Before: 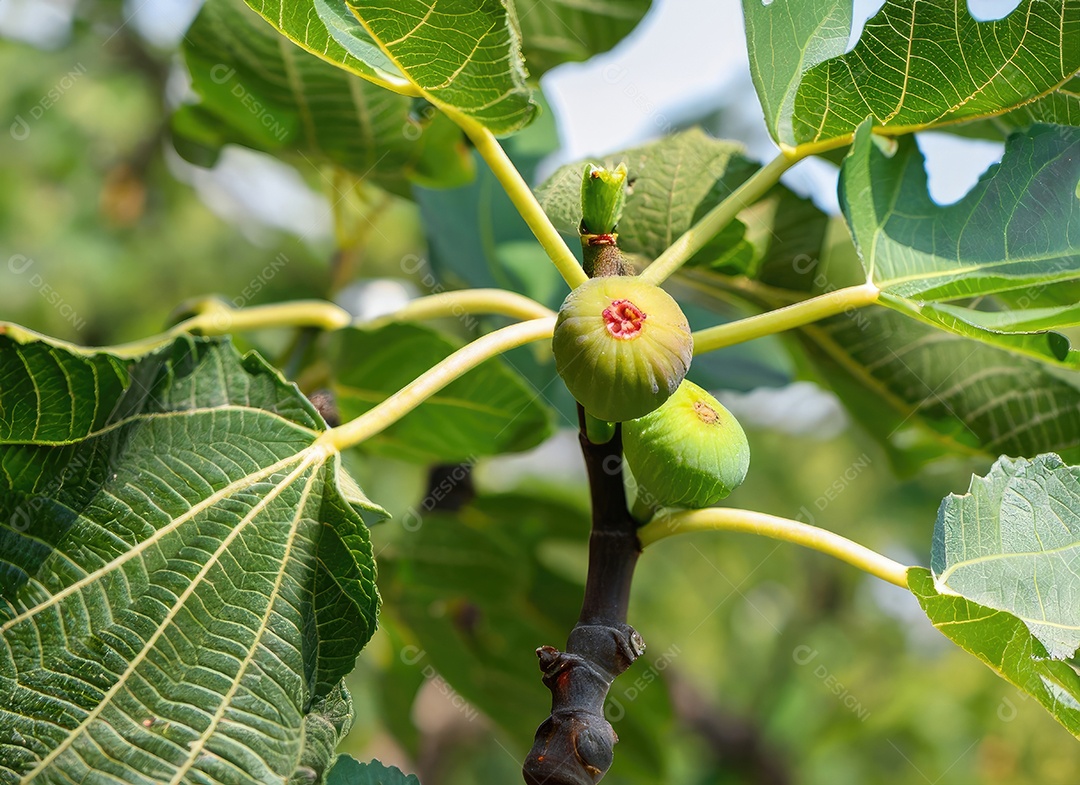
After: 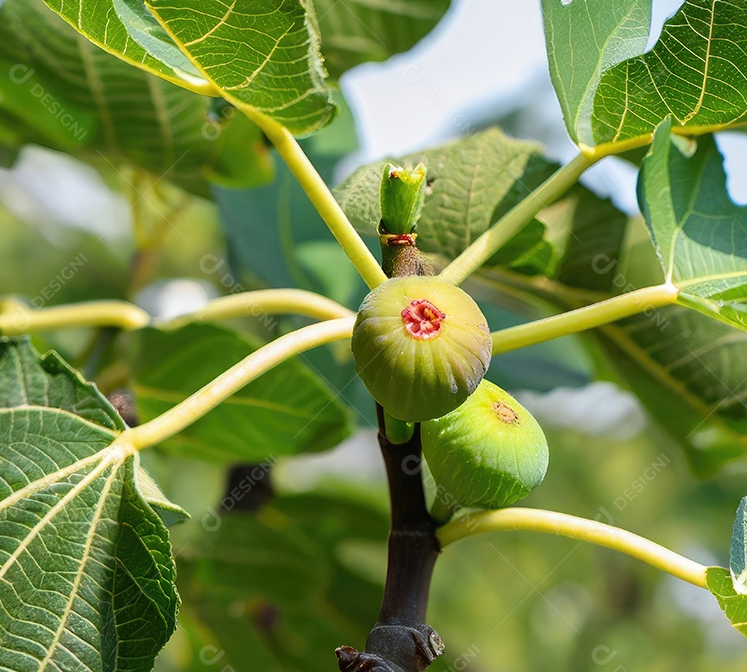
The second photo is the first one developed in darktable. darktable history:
crop: left 18.667%, right 12.116%, bottom 14.273%
